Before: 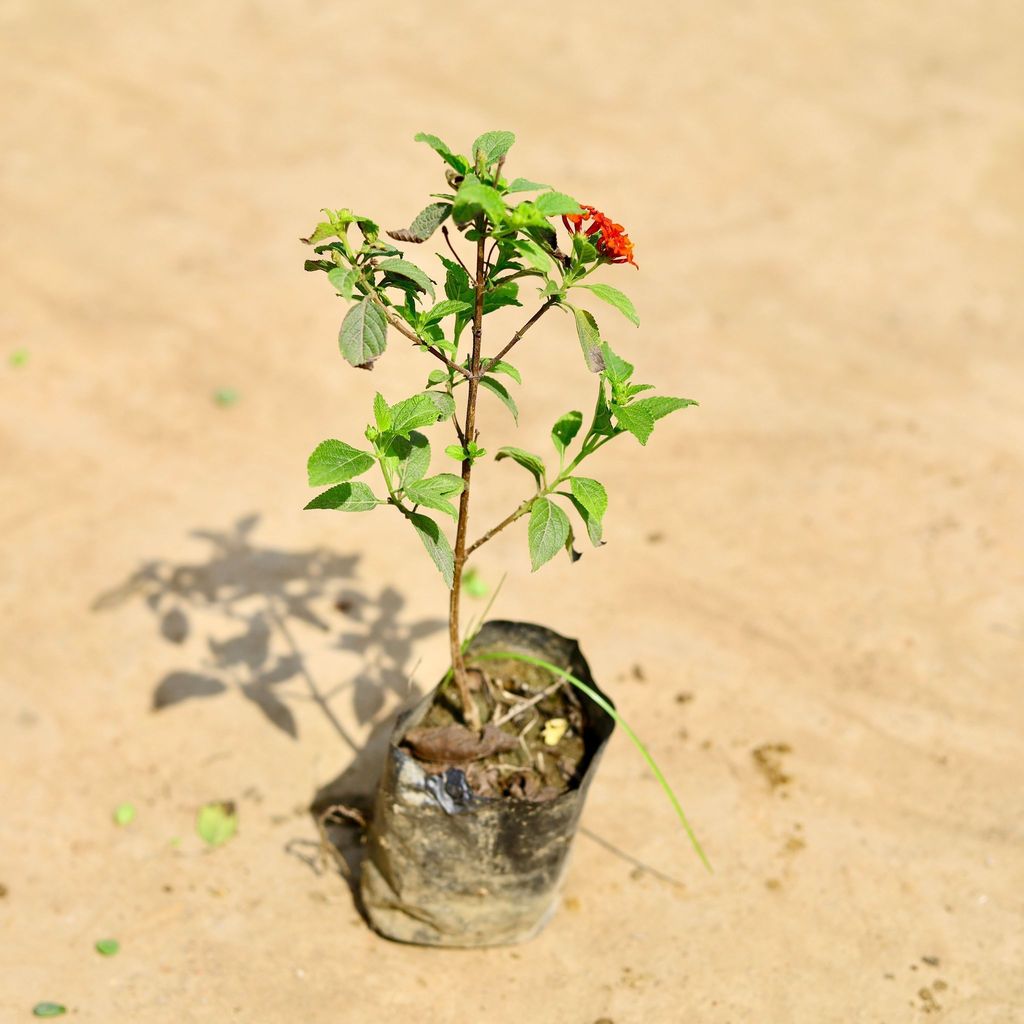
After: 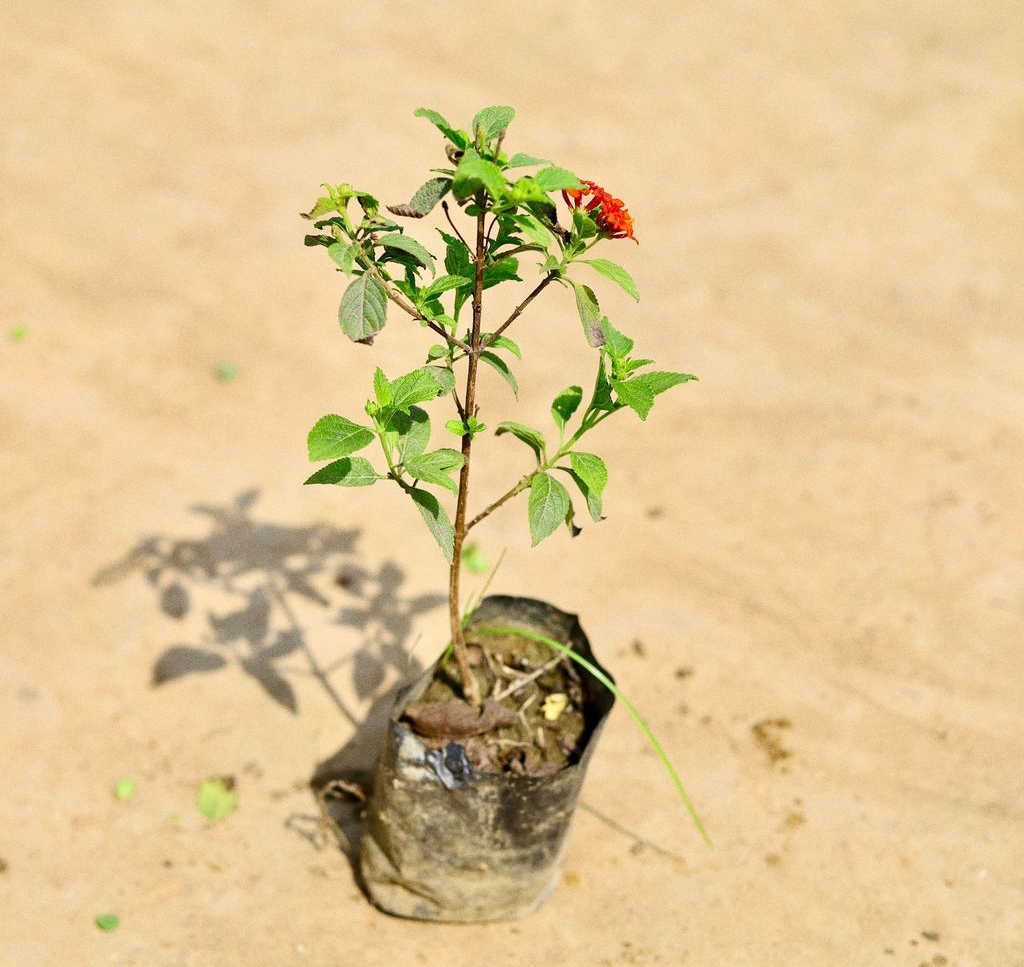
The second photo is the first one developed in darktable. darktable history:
crop and rotate: top 2.479%, bottom 3.018%
grain: coarseness 0.09 ISO
